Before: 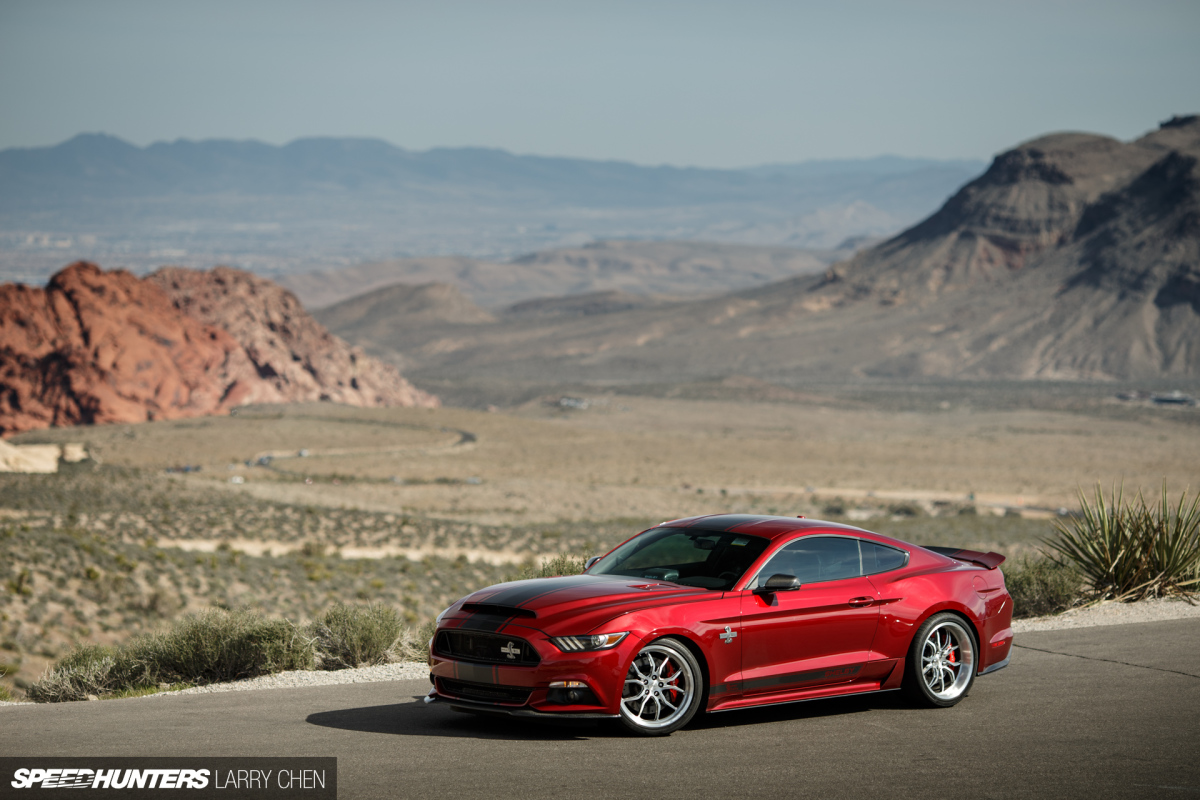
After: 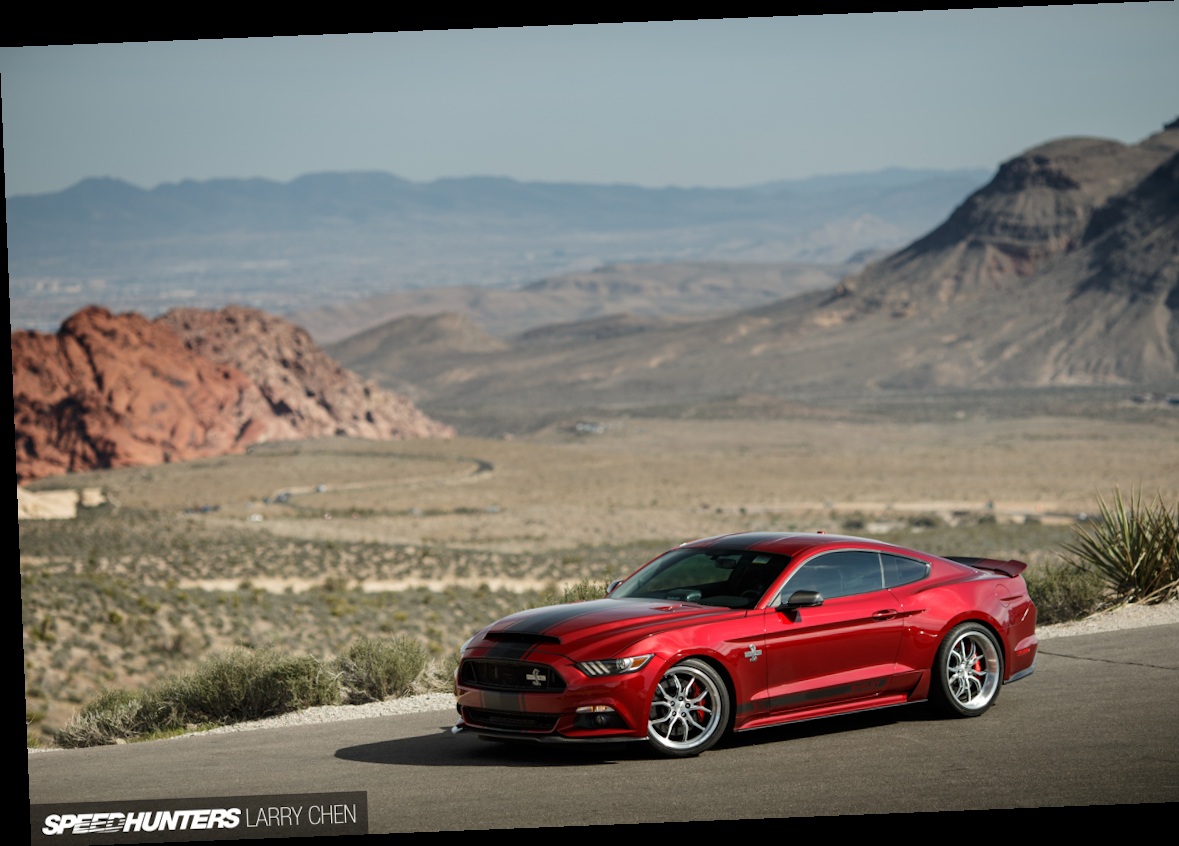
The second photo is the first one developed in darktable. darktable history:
rotate and perspective: rotation -2.29°, automatic cropping off
crop: right 4.126%, bottom 0.031%
